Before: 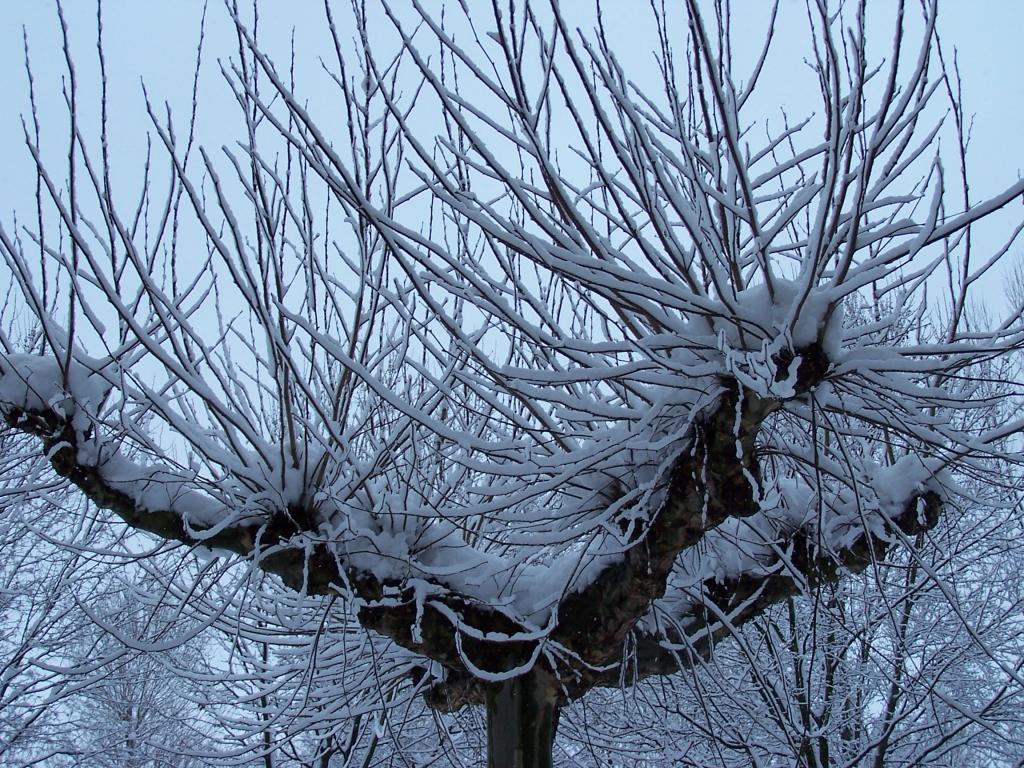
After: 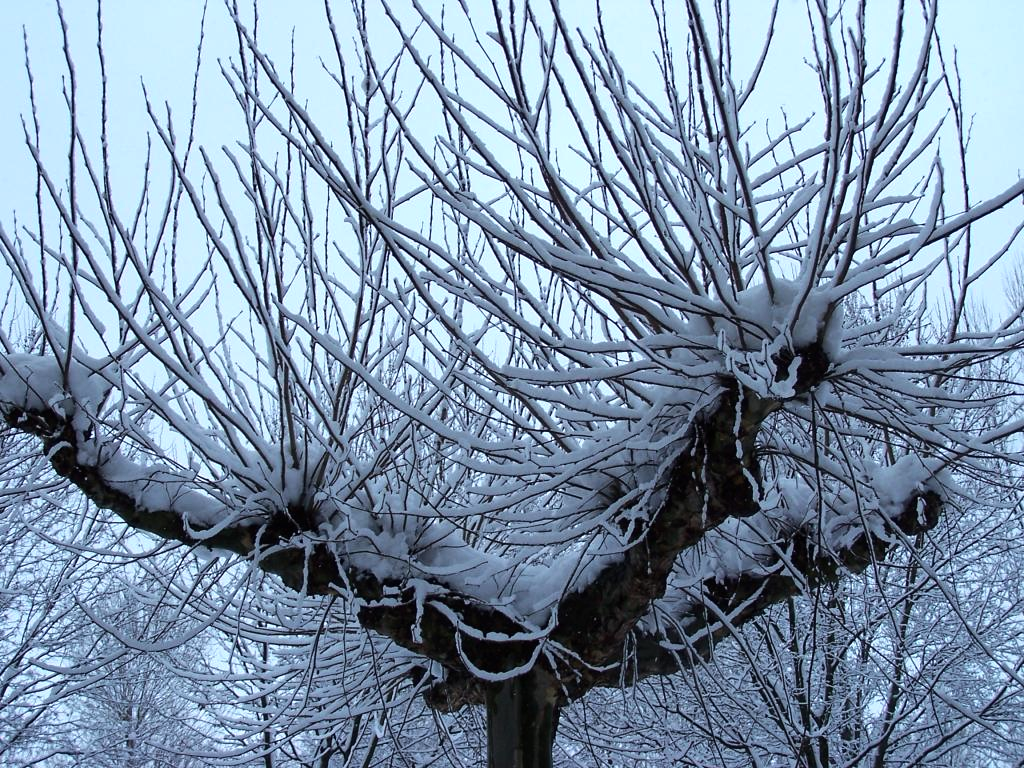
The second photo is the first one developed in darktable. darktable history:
tone equalizer: -8 EV -0.382 EV, -7 EV -0.397 EV, -6 EV -0.346 EV, -5 EV -0.22 EV, -3 EV 0.247 EV, -2 EV 0.324 EV, -1 EV 0.409 EV, +0 EV 0.432 EV, edges refinement/feathering 500, mask exposure compensation -1.57 EV, preserve details no
contrast equalizer: octaves 7, y [[0.5, 0.5, 0.472, 0.5, 0.5, 0.5], [0.5 ×6], [0.5 ×6], [0 ×6], [0 ×6]], mix 0.31
